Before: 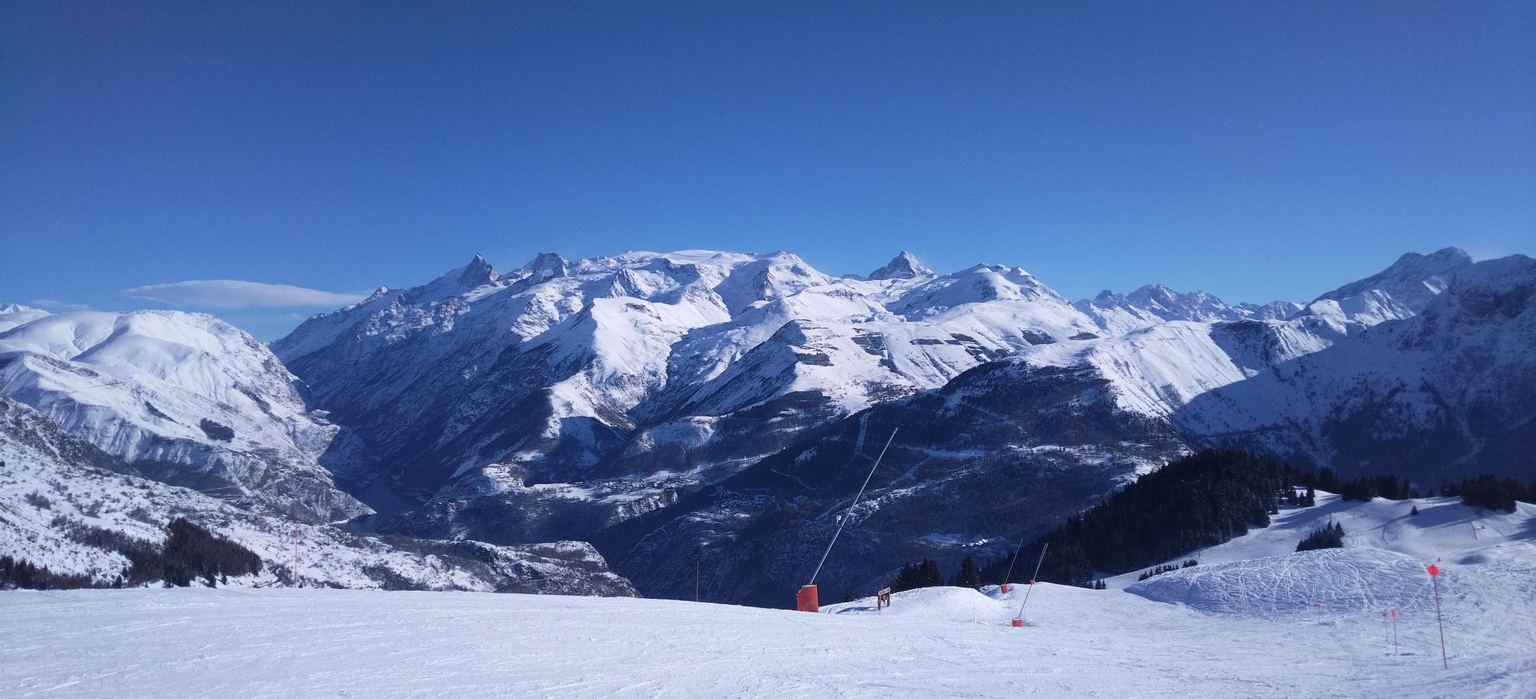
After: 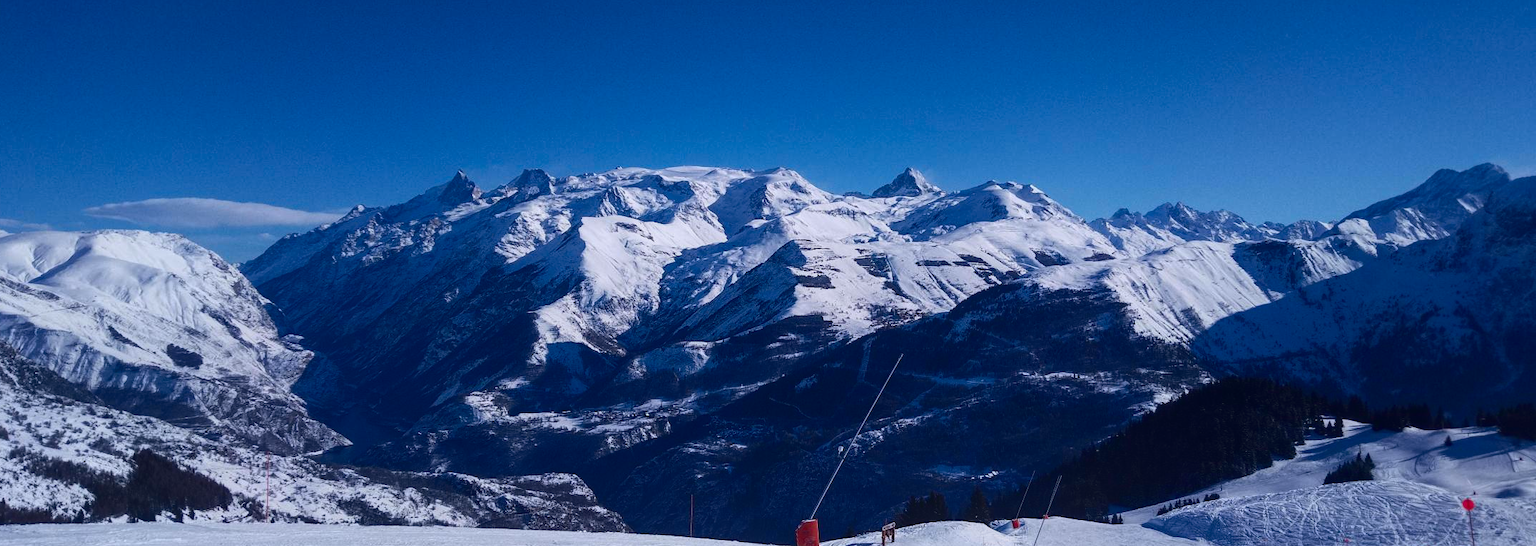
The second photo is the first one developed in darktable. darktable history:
crop and rotate: left 2.798%, top 13.274%, right 2.454%, bottom 12.614%
contrast brightness saturation: contrast 0.128, brightness -0.221, saturation 0.137
local contrast: detail 110%
